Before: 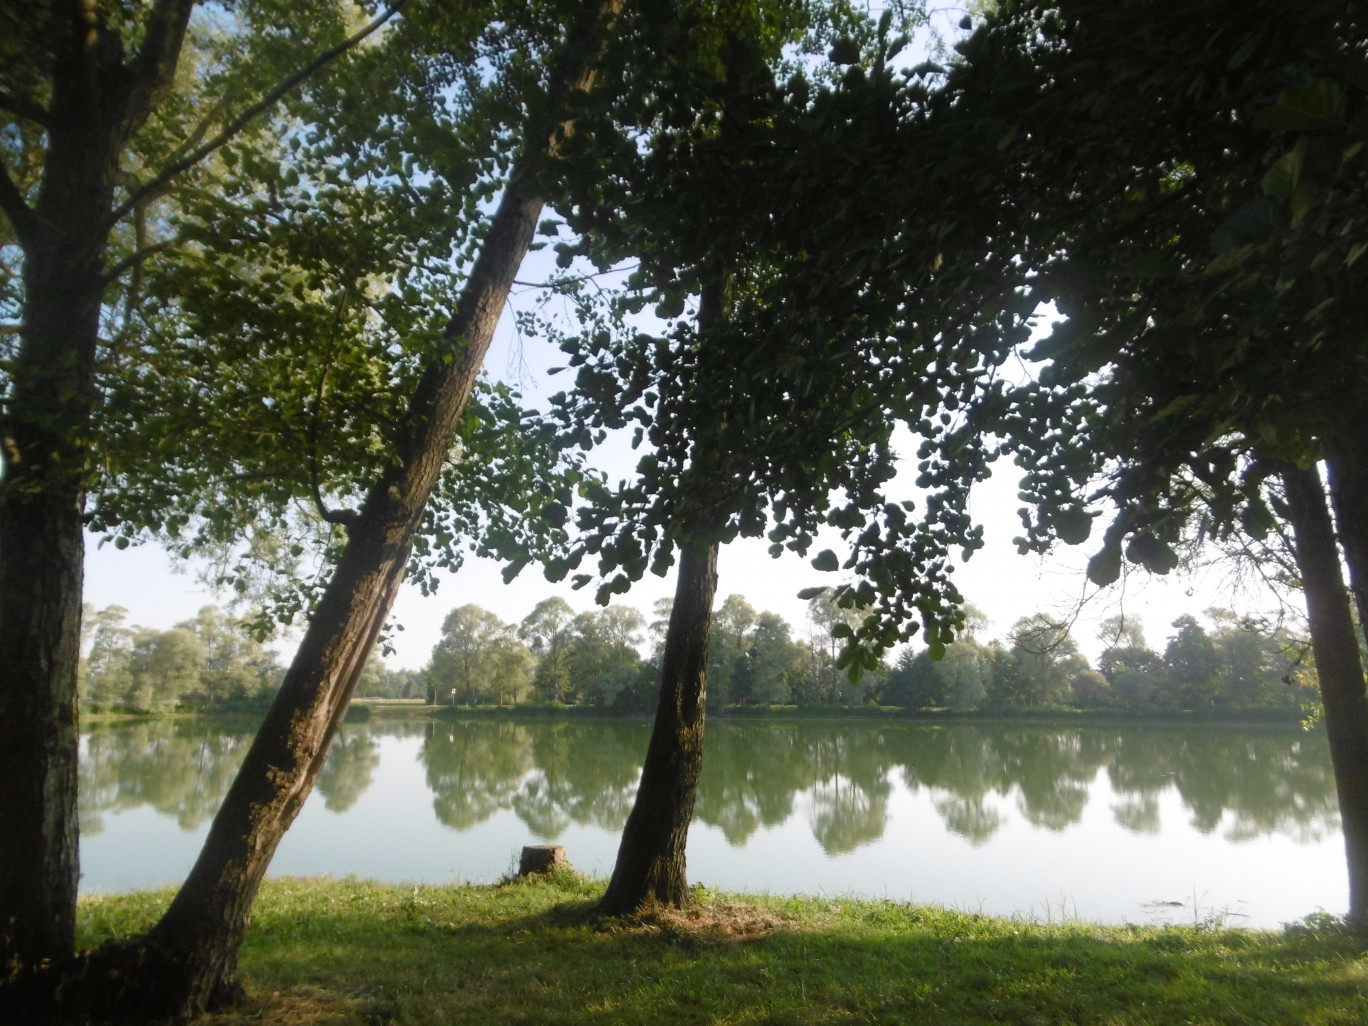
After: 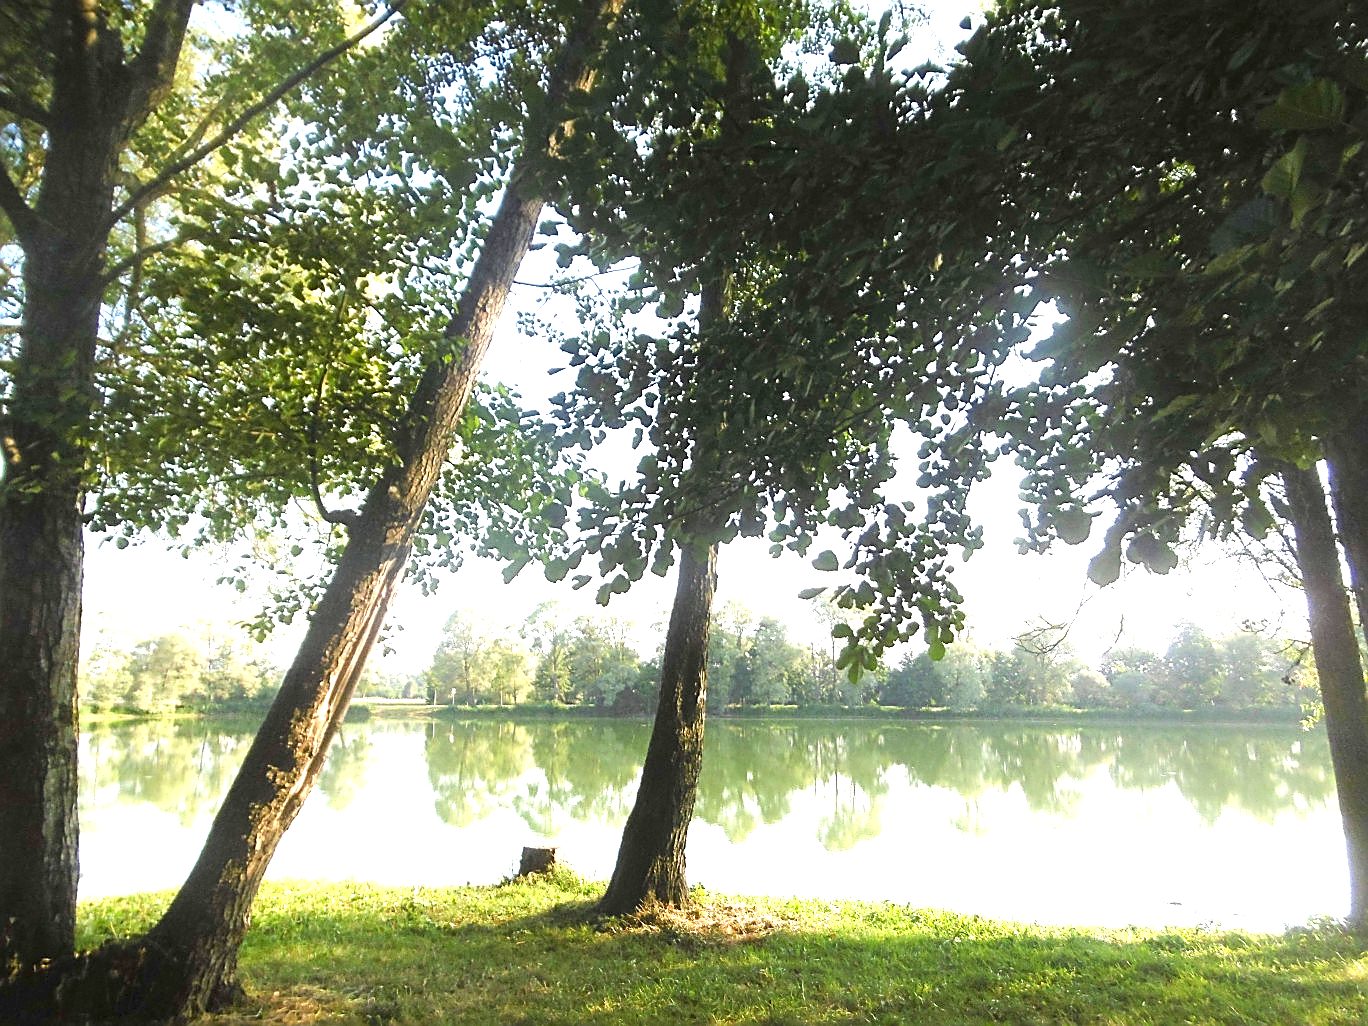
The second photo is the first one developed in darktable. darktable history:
exposure: black level correction 0, exposure 1.9 EV, compensate highlight preservation false
sharpen: radius 1.4, amount 1.25, threshold 0.7
